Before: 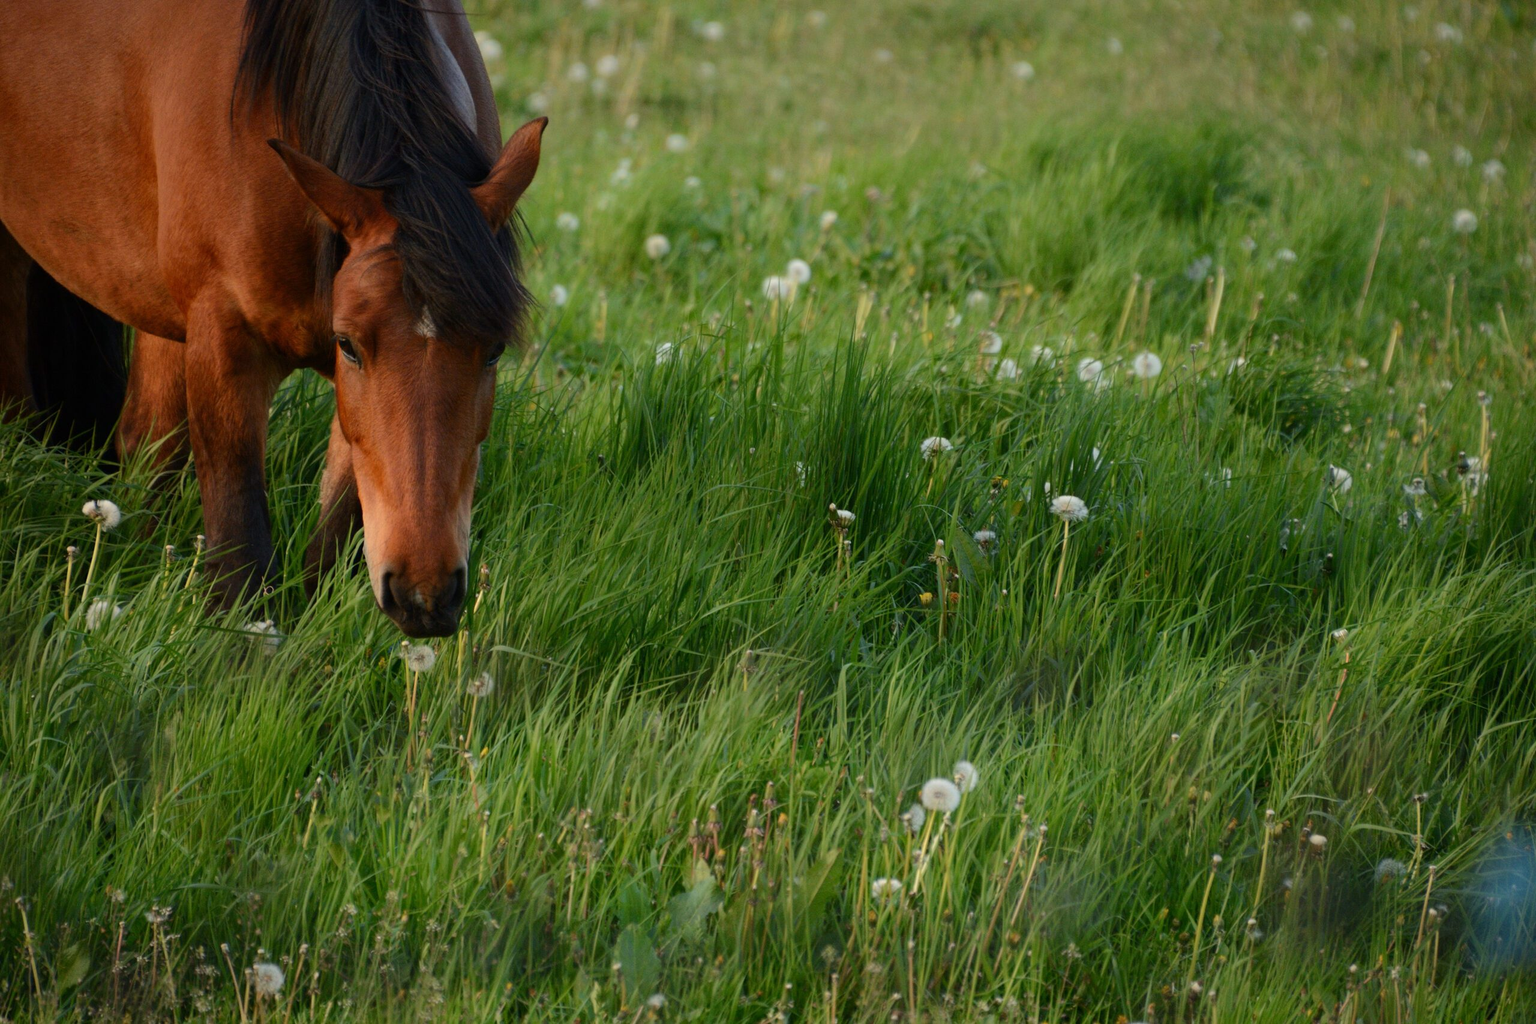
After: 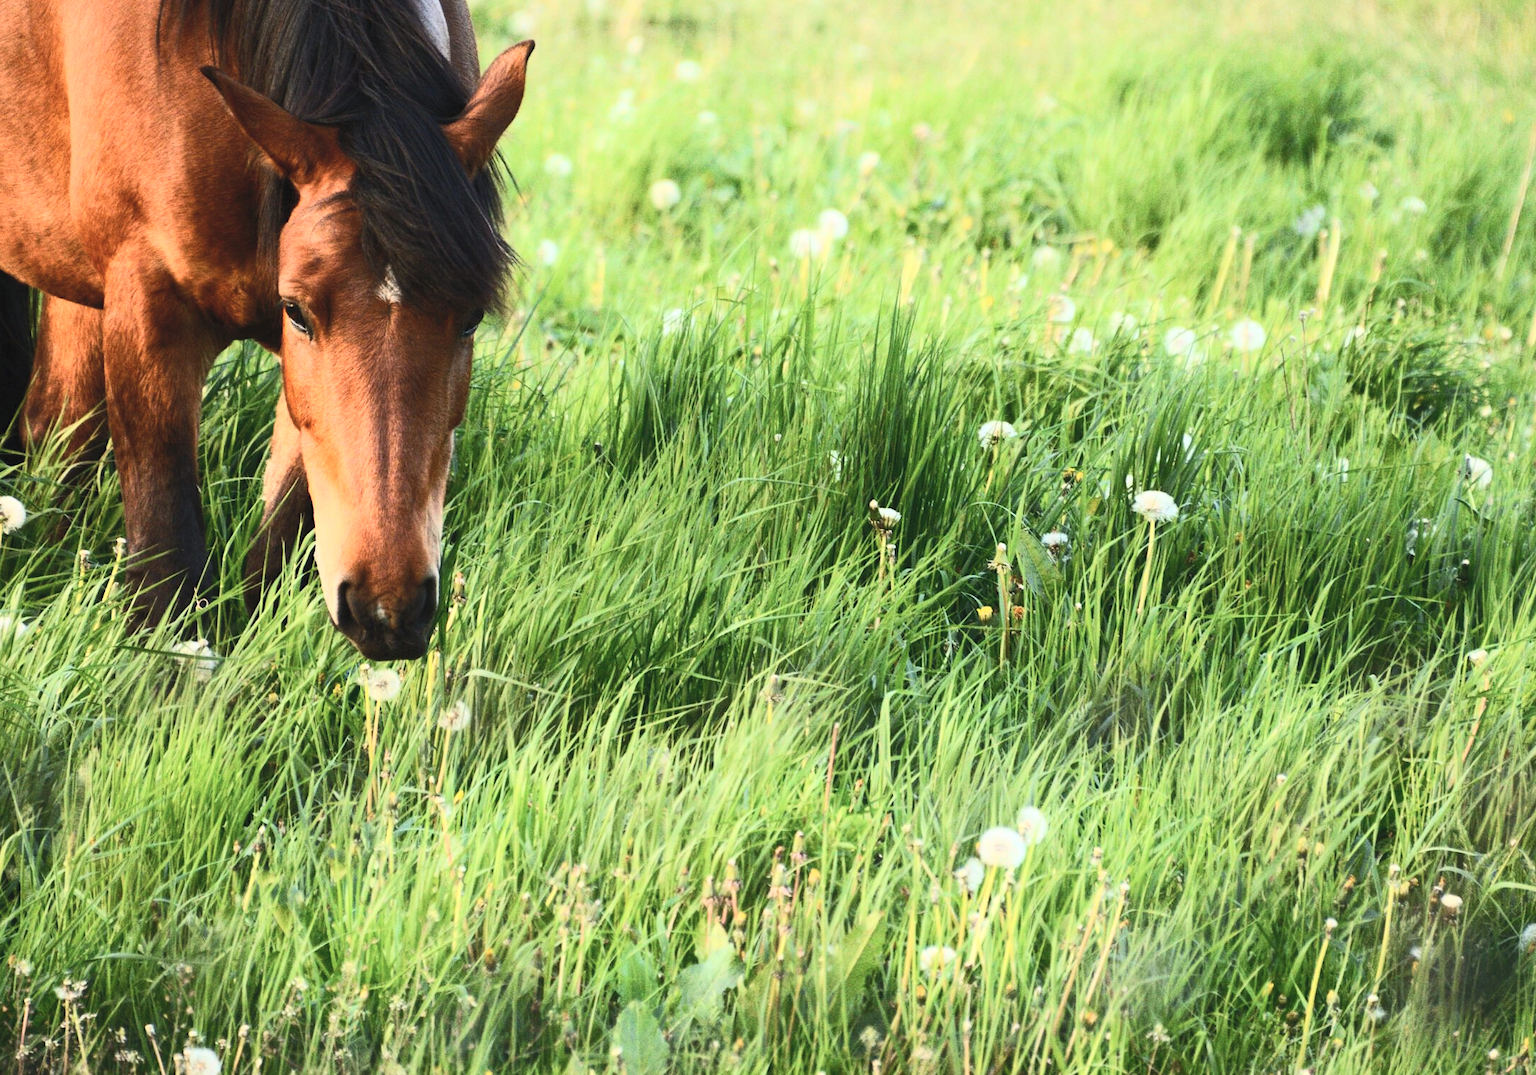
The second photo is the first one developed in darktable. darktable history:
crop: left 6.446%, top 8.188%, right 9.538%, bottom 3.548%
base curve: curves: ch0 [(0, 0) (0.028, 0.03) (0.121, 0.232) (0.46, 0.748) (0.859, 0.968) (1, 1)]
contrast brightness saturation: contrast 0.39, brightness 0.53
